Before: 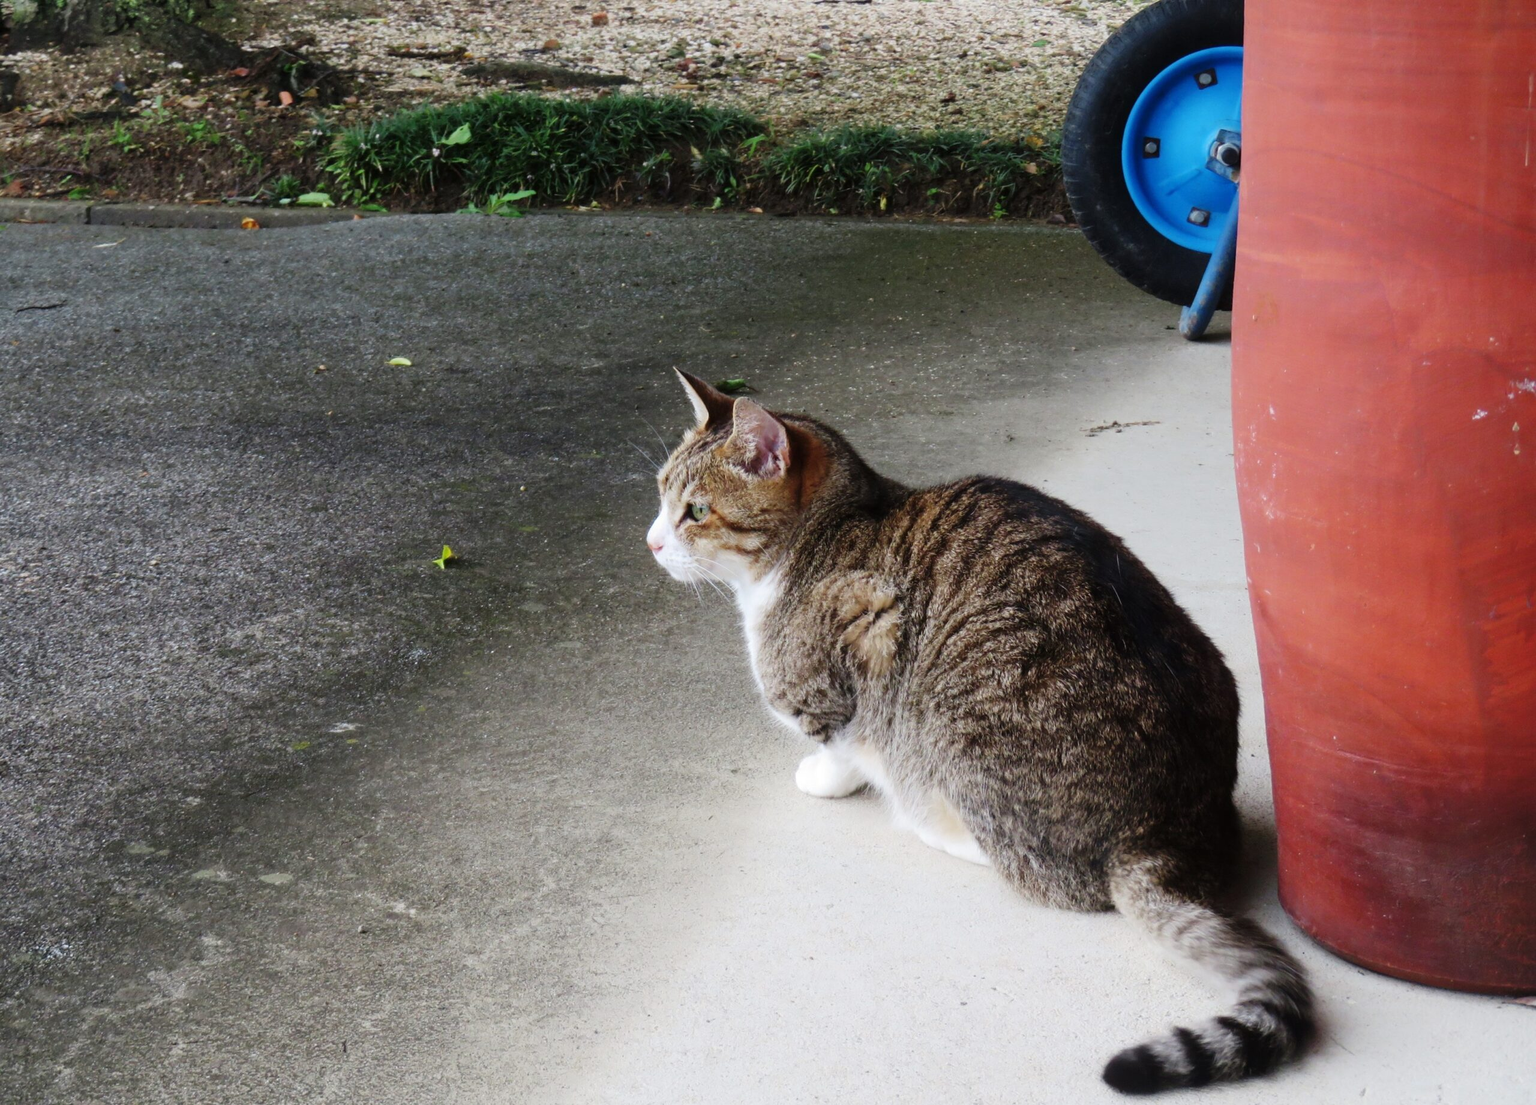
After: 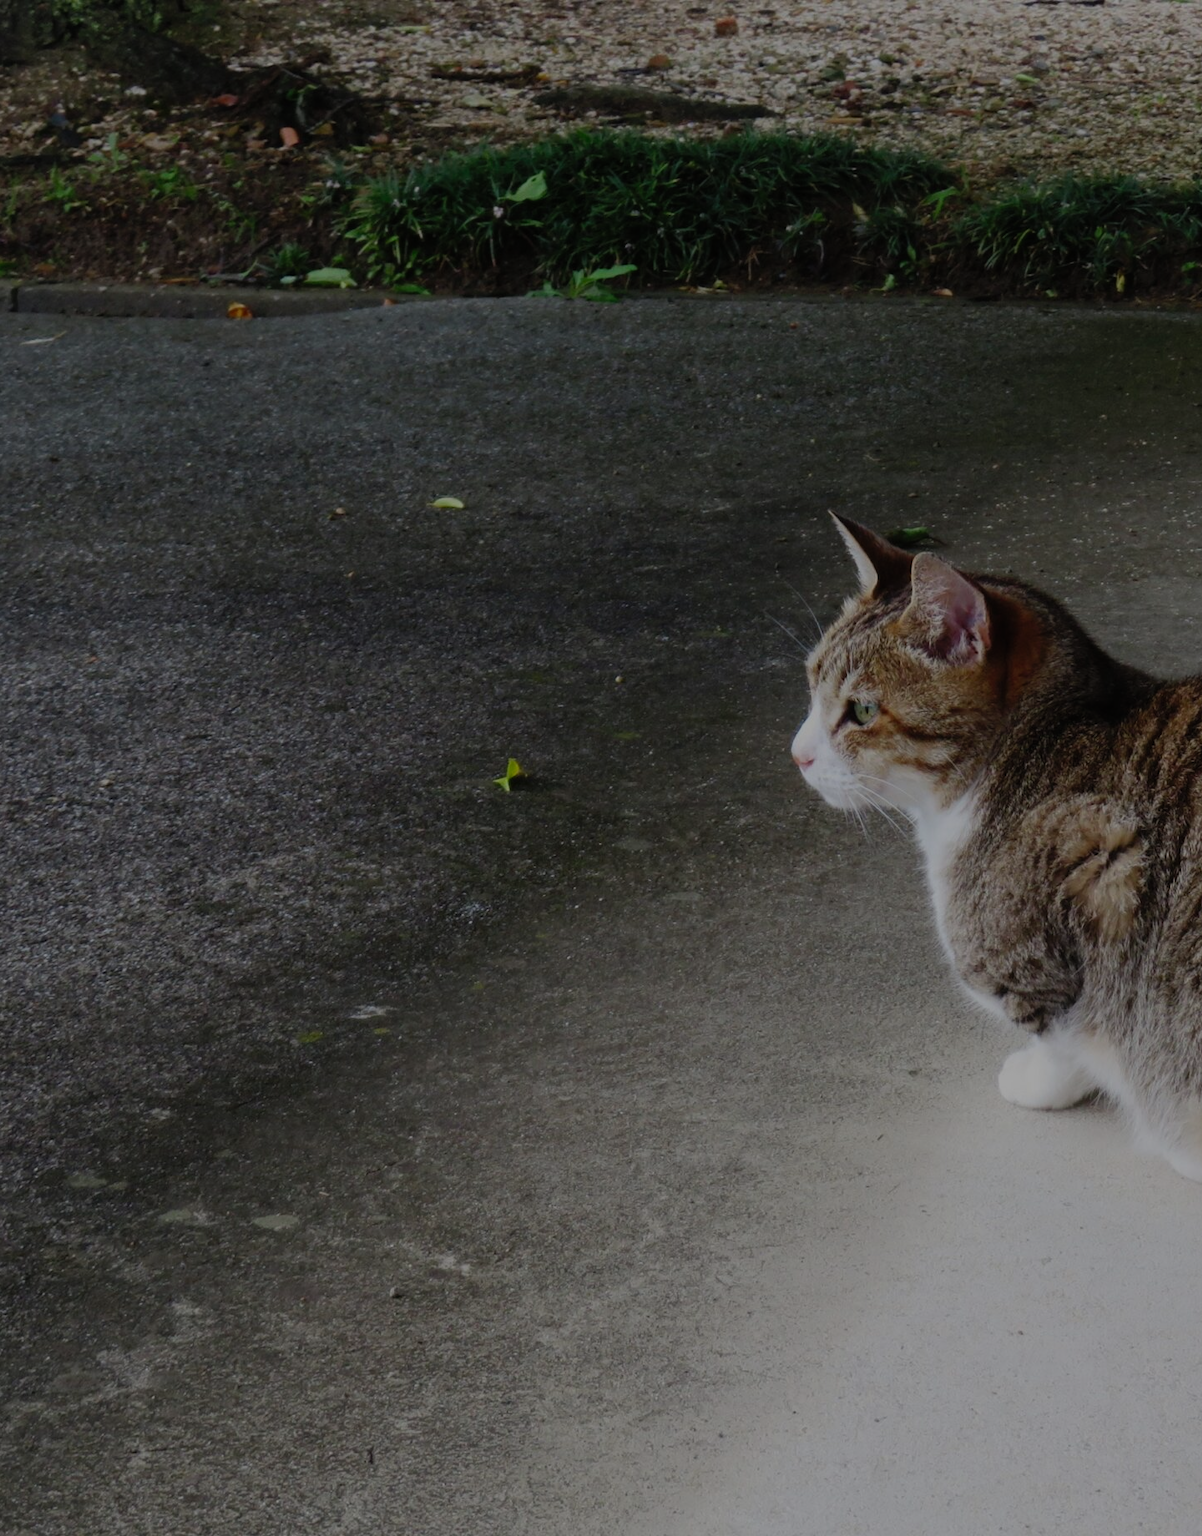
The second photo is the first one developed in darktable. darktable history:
exposure: exposure -2.002 EV, compensate highlight preservation false
crop: left 5.114%, right 38.589%
white balance: emerald 1
contrast brightness saturation: contrast 0.2, brightness 0.16, saturation 0.22
